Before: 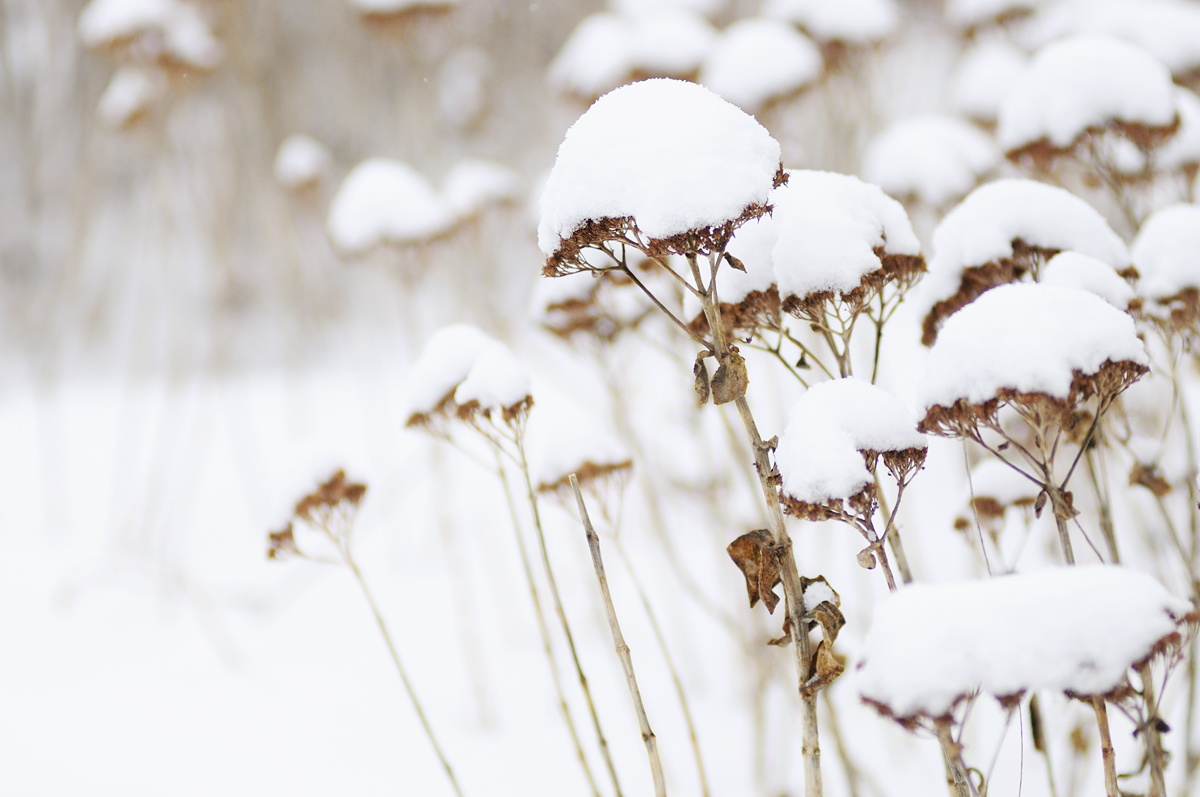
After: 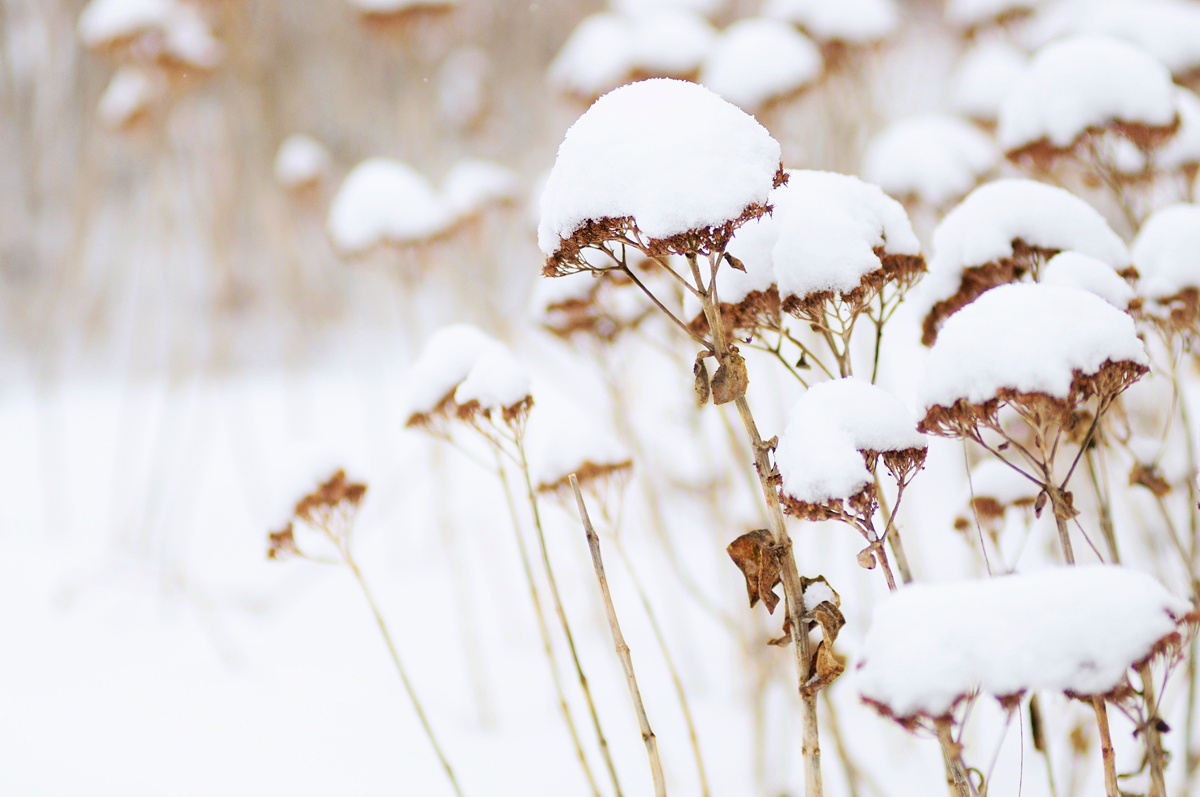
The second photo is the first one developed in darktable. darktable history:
velvia: strength 27.19%
